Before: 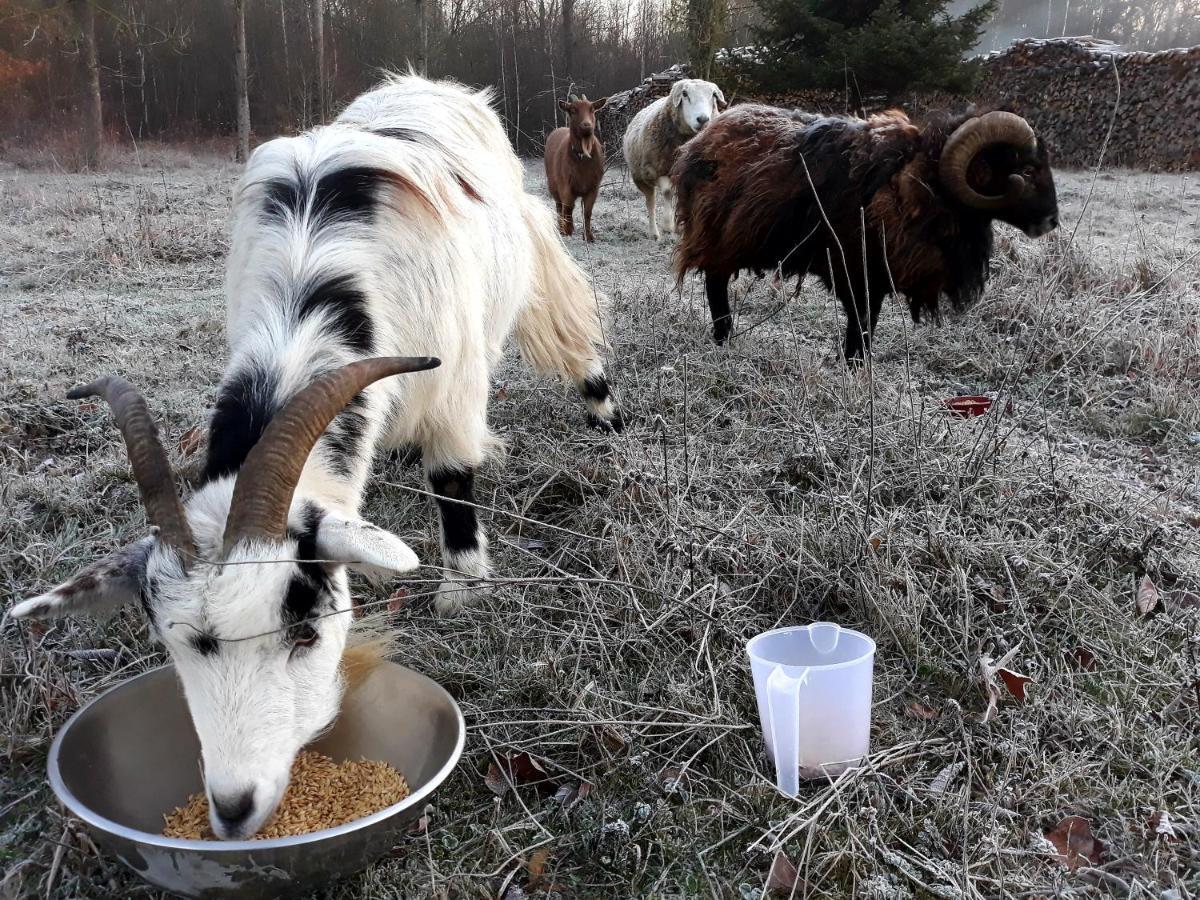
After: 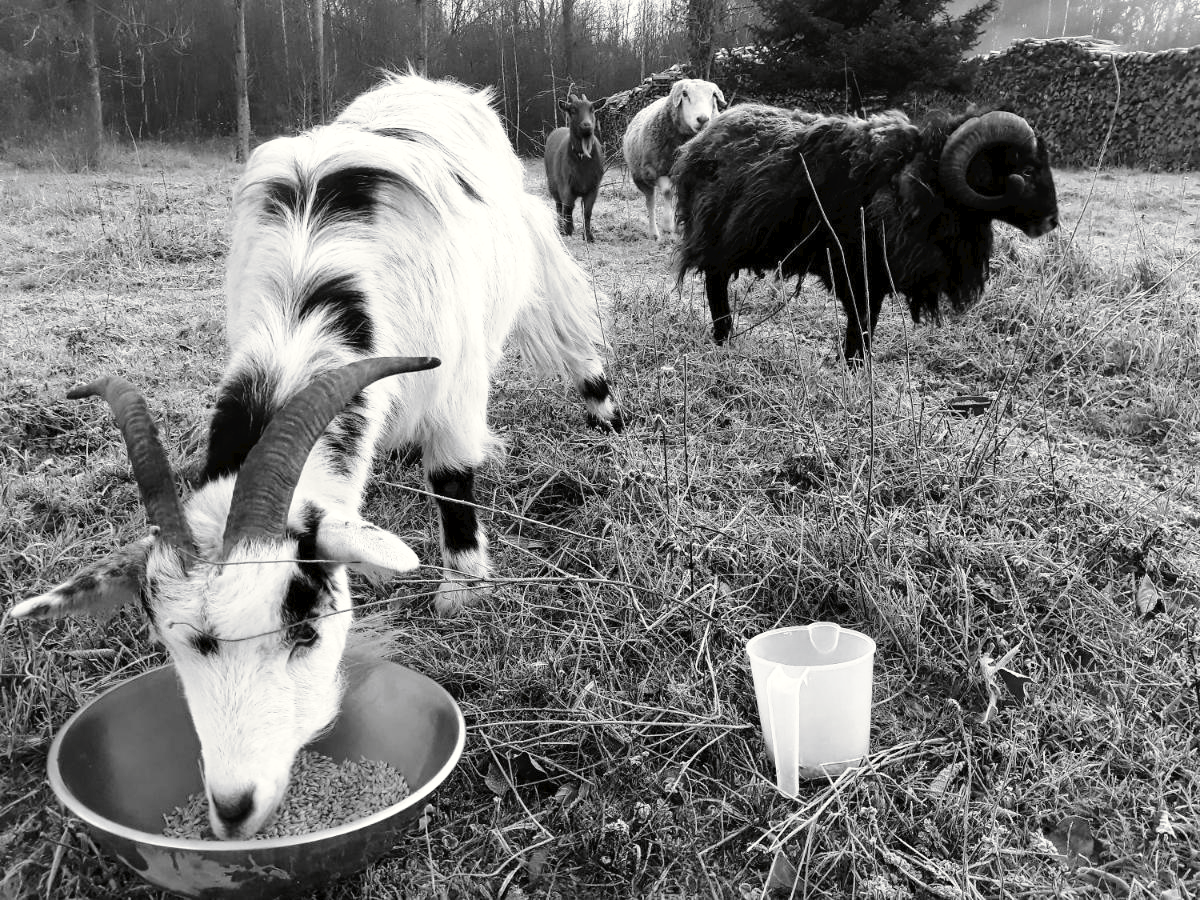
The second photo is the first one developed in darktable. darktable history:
tone curve: curves: ch0 [(0, 0) (0.003, 0.023) (0.011, 0.025) (0.025, 0.029) (0.044, 0.047) (0.069, 0.079) (0.1, 0.113) (0.136, 0.152) (0.177, 0.199) (0.224, 0.26) (0.277, 0.333) (0.335, 0.404) (0.399, 0.48) (0.468, 0.559) (0.543, 0.635) (0.623, 0.713) (0.709, 0.797) (0.801, 0.879) (0.898, 0.953) (1, 1)], preserve colors none
color look up table: target L [100, 100.66, 88.12, 86.7, 87.05, 79.88, 73.68, 72.58, 74.05, 65.87, 50.43, 44.41, 43.19, 41.14, 22.84, 1.645, 200.82, 78.07, 69.61, 65.49, 67, 67.99, 58.64, 66.62, 34.45, 33.74, 35.44, 15.16, 100, 83.84, 89.53, 68.24, 74.78, 82.76, 61.7, 78.07, 78.07, 47.24, 57.09, 46.03, 18, 89.53, 79.88, 72.21, 80.97, 77.71, 57.48, 48.84, 33.18], target a [-0.653, 0.001, -0.002, -0.002, 0 ×10, 0.001, -0.077, 0 ×4, -0.001, 0.001, 0 ×4, 0.001, 0, -0.653, 0, -0.003, 0.001, 0 ×9, -0.003, 0, 0, -0.002, 0 ×4], target b [8.393, -0.002, 0.024, 0.024, 0.001, 0.002 ×9, -0.004, 0.948, -0.001, 0.002, 0.002, 0.002, 0.003, -0.005, 0.002, 0.002, 0.002, -0.002, -0.003, 0.007, 8.393, 0.001, 0.025, -0.005, 0.002 ×8, -0.002, 0.025, 0.002, 0.002, 0.023, 0.002, 0.002, -0.003, 0.001], num patches 49
